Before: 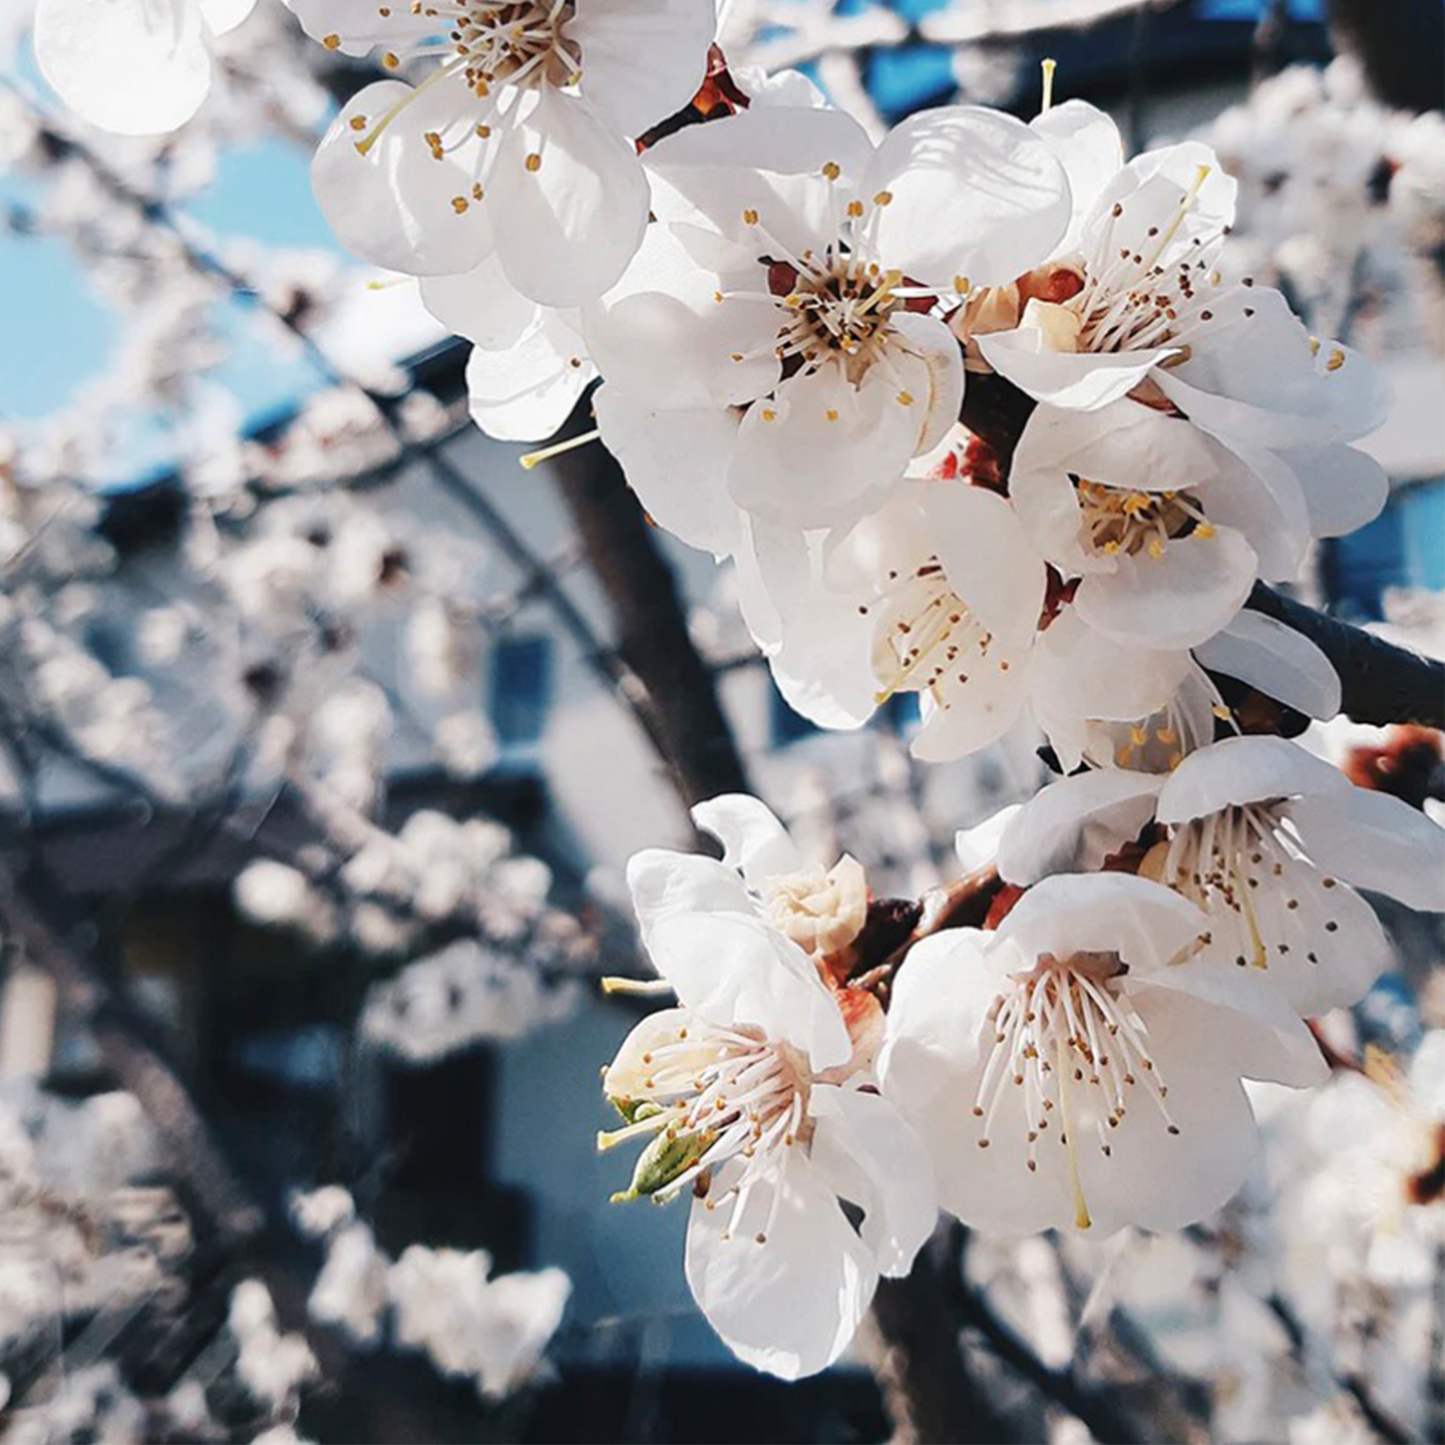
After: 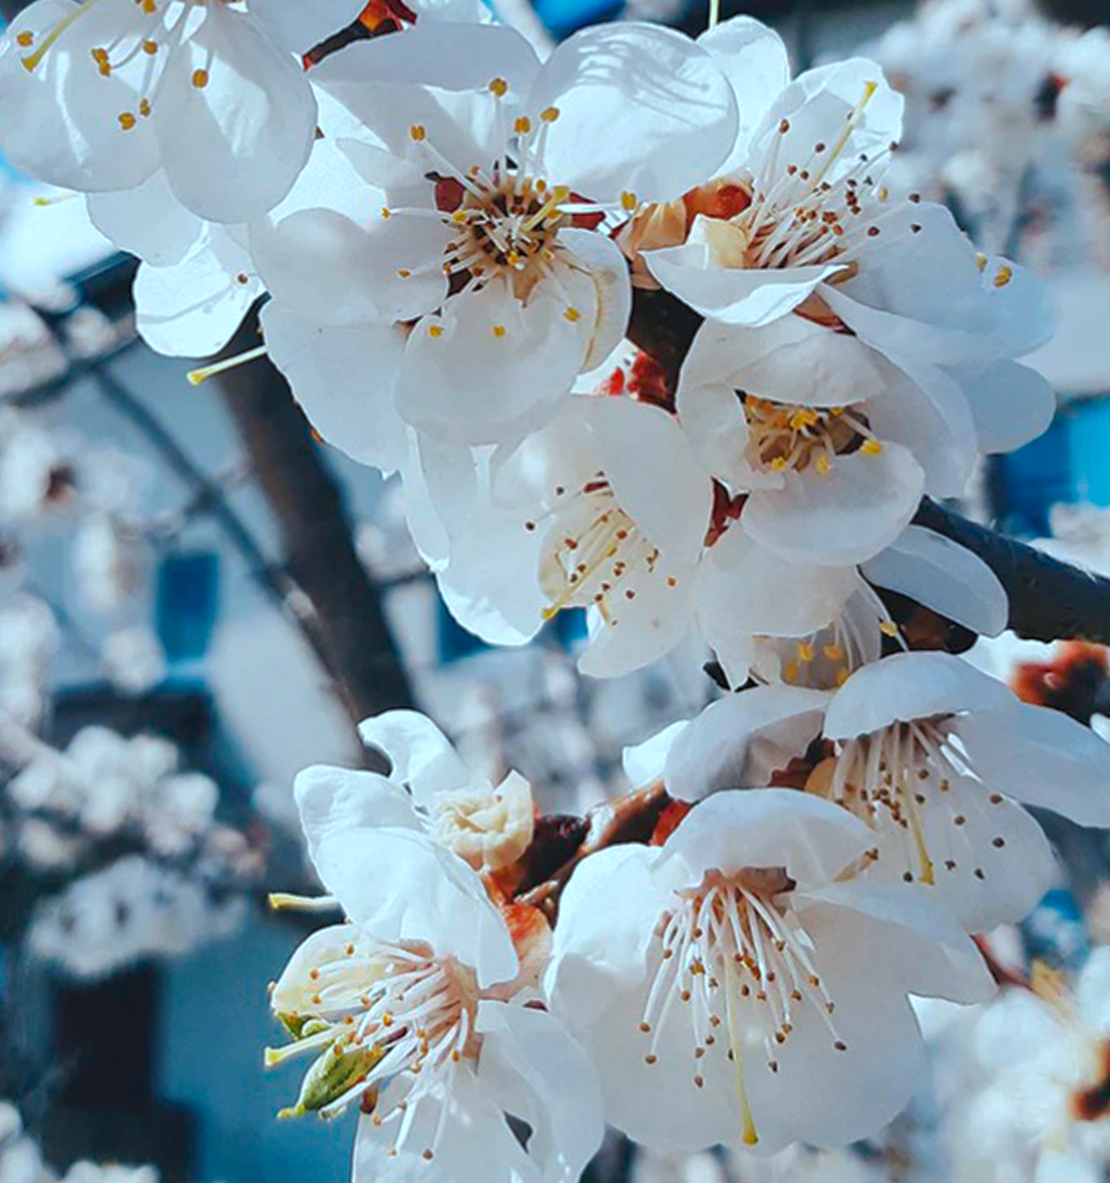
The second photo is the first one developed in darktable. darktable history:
color balance rgb: perceptual saturation grading › global saturation 20%, global vibrance 20%
shadows and highlights: on, module defaults
color correction: highlights a* -11.71, highlights b* -15.58
crop: left 23.095%, top 5.827%, bottom 11.854%
